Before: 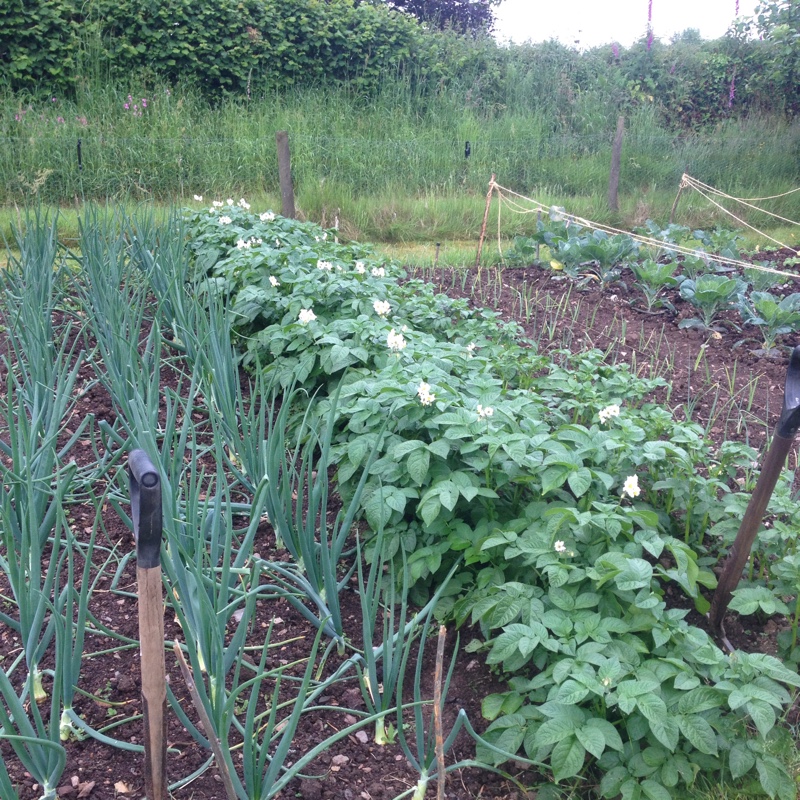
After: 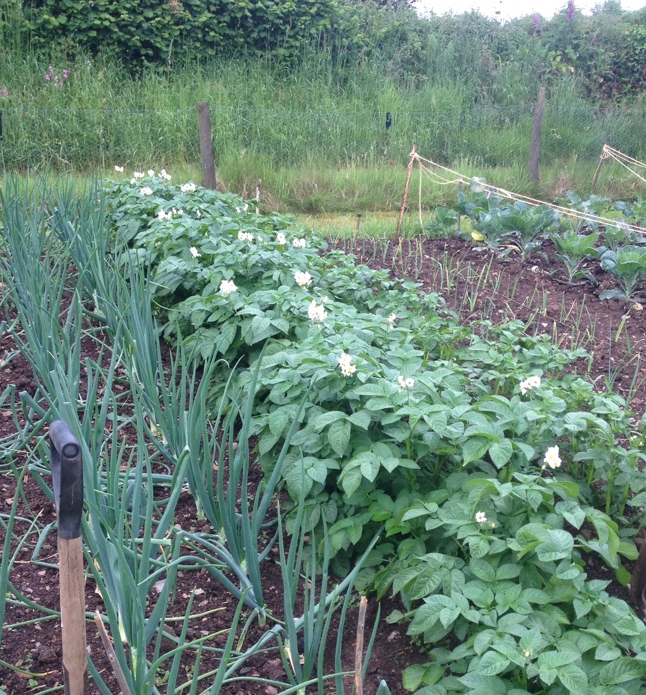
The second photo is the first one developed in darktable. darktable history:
crop: left 9.945%, top 3.662%, right 9.194%, bottom 9.434%
